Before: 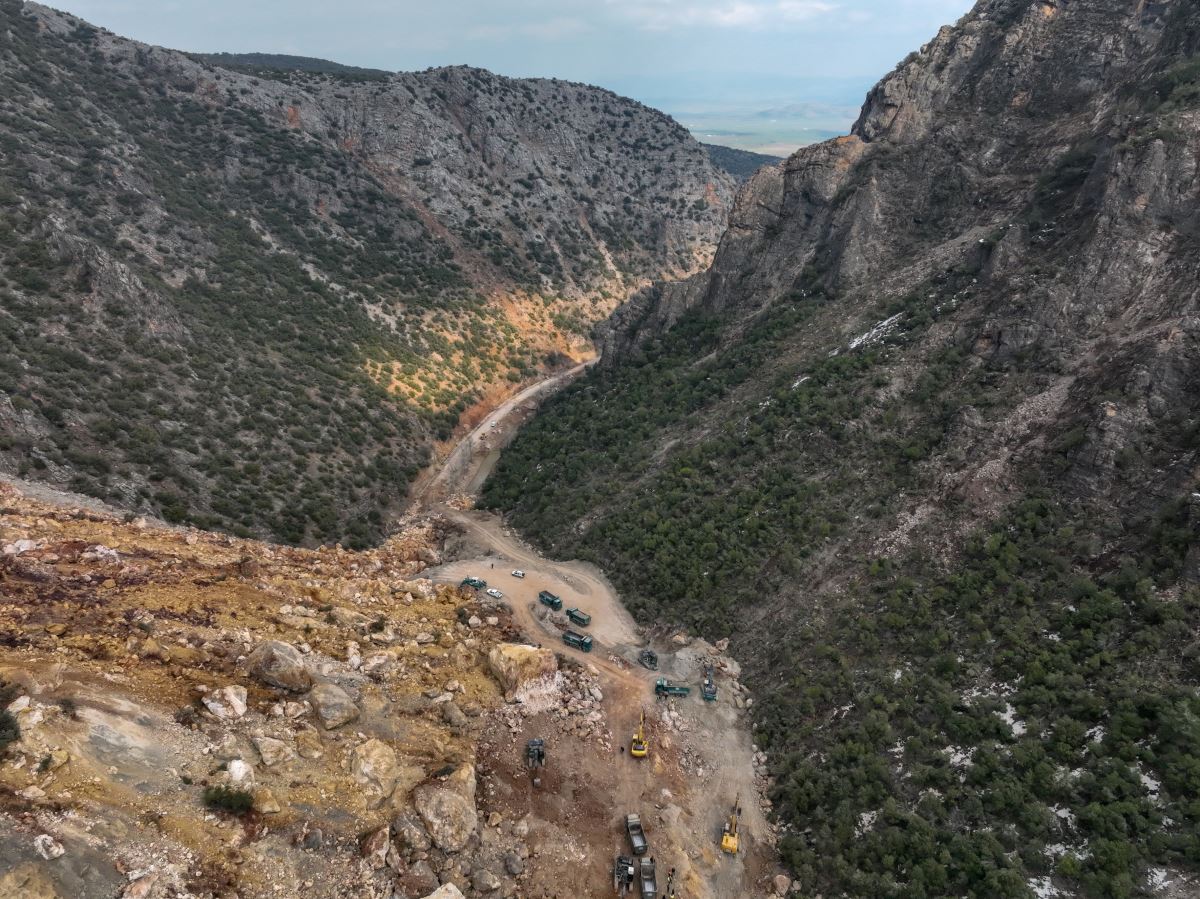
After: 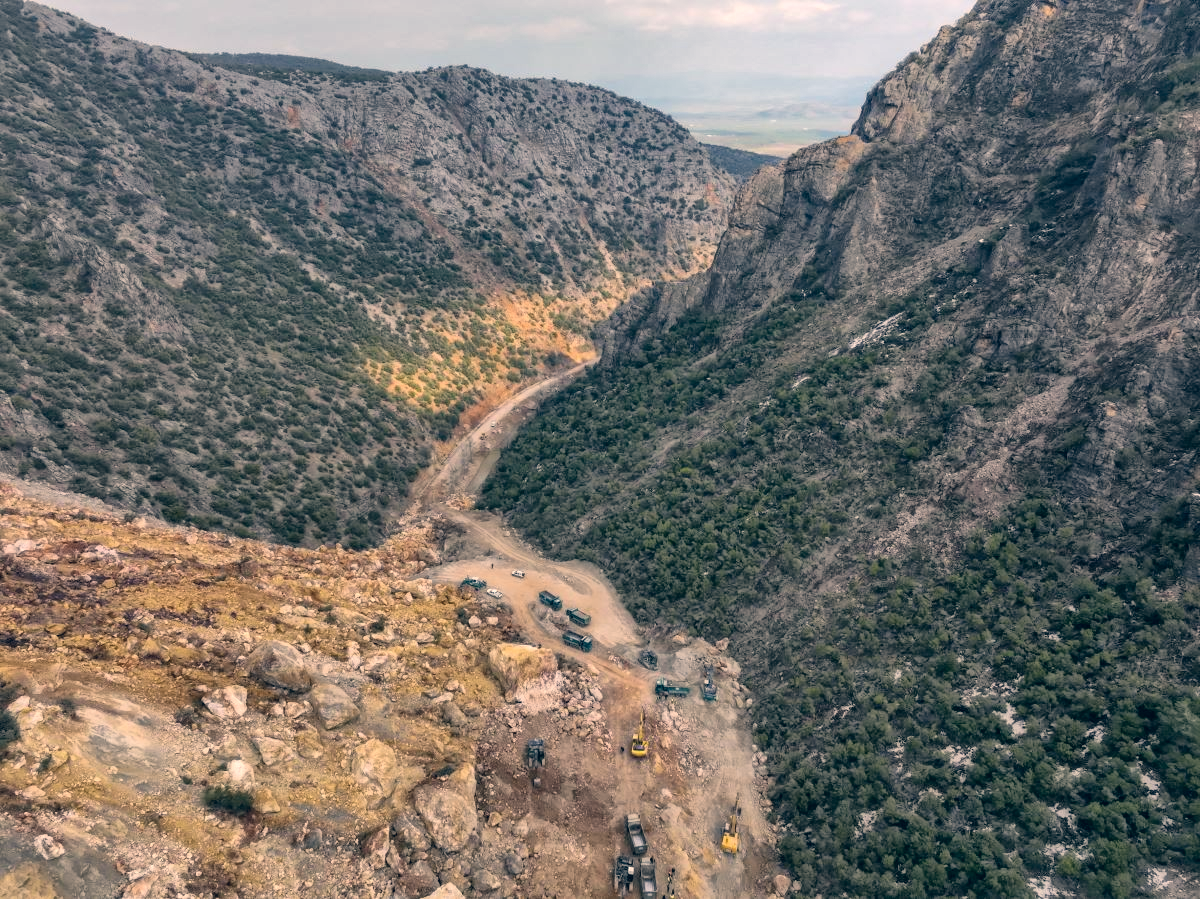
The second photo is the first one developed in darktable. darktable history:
color correction: highlights a* 10.32, highlights b* 14.66, shadows a* -9.59, shadows b* -15.02
global tonemap: drago (1, 100), detail 1
